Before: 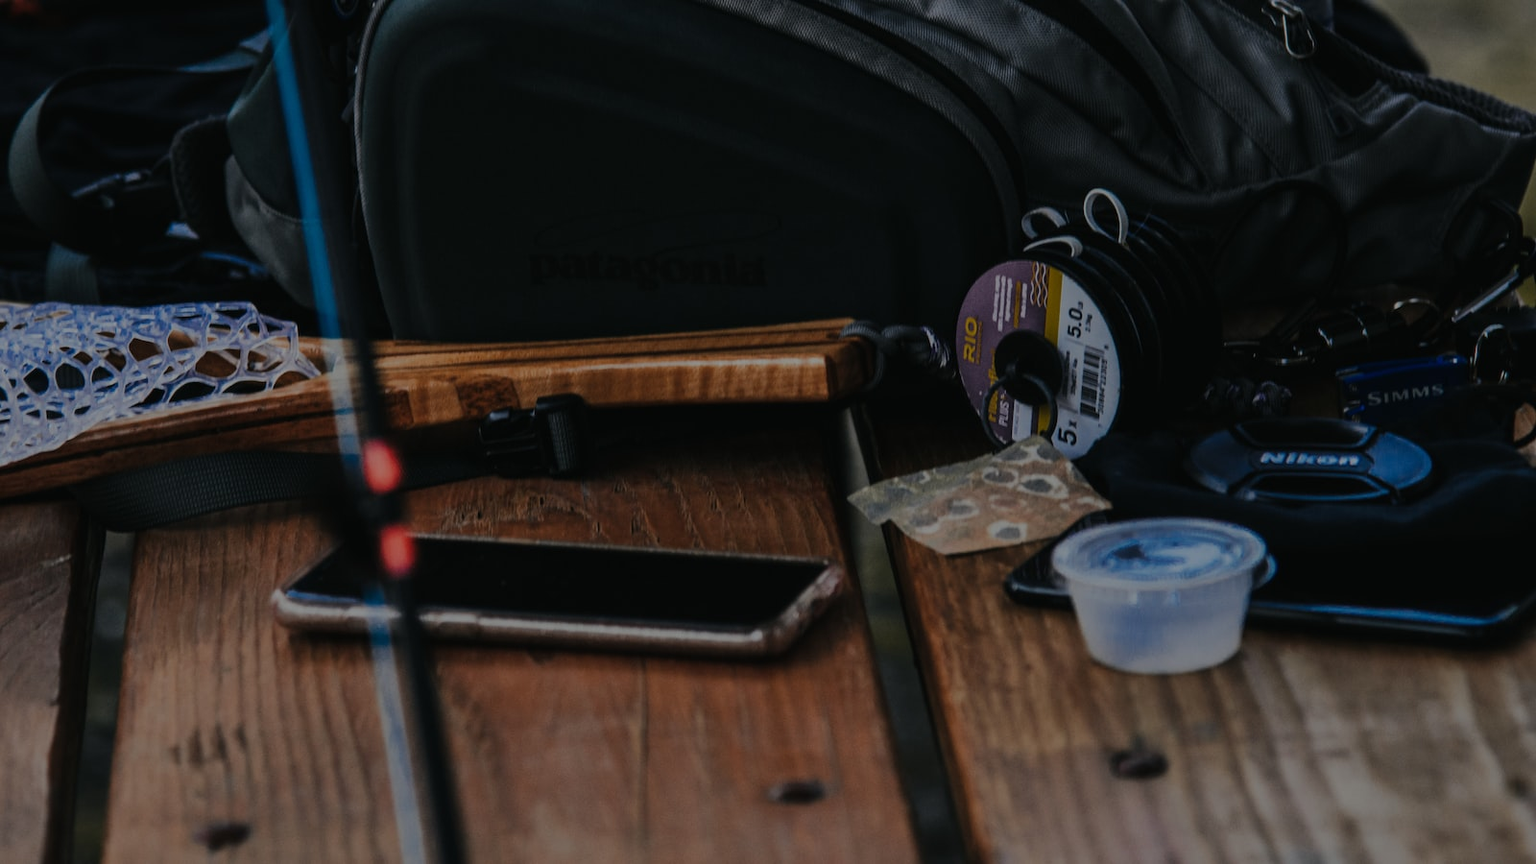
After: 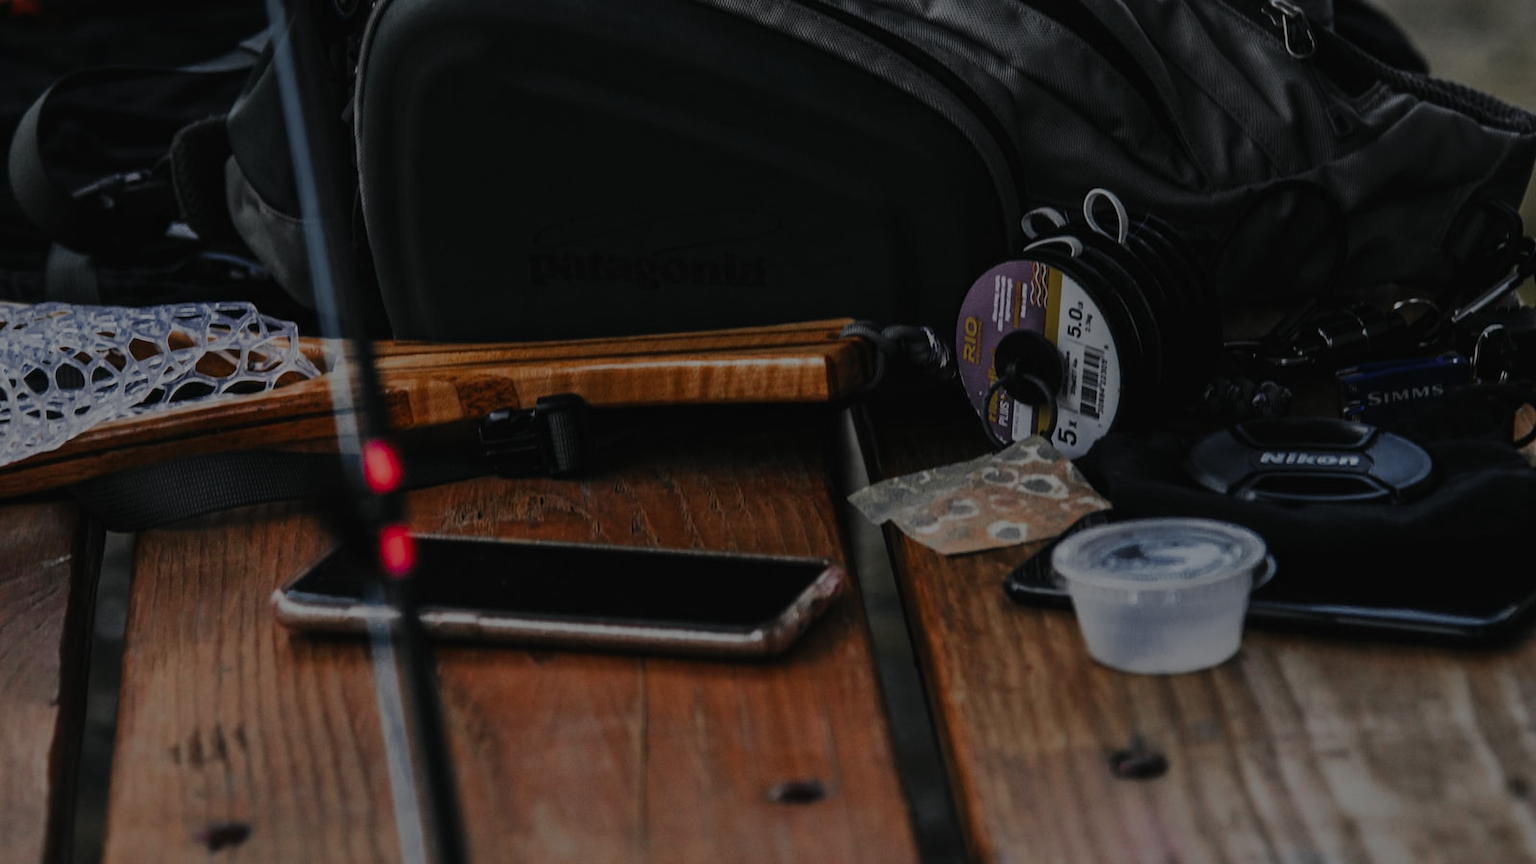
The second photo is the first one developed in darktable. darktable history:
contrast brightness saturation: saturation -0.05
color zones: curves: ch0 [(0, 0.48) (0.209, 0.398) (0.305, 0.332) (0.429, 0.493) (0.571, 0.5) (0.714, 0.5) (0.857, 0.5) (1, 0.48)]; ch1 [(0, 0.736) (0.143, 0.625) (0.225, 0.371) (0.429, 0.256) (0.571, 0.241) (0.714, 0.213) (0.857, 0.48) (1, 0.736)]; ch2 [(0, 0.448) (0.143, 0.498) (0.286, 0.5) (0.429, 0.5) (0.571, 0.5) (0.714, 0.5) (0.857, 0.5) (1, 0.448)]
